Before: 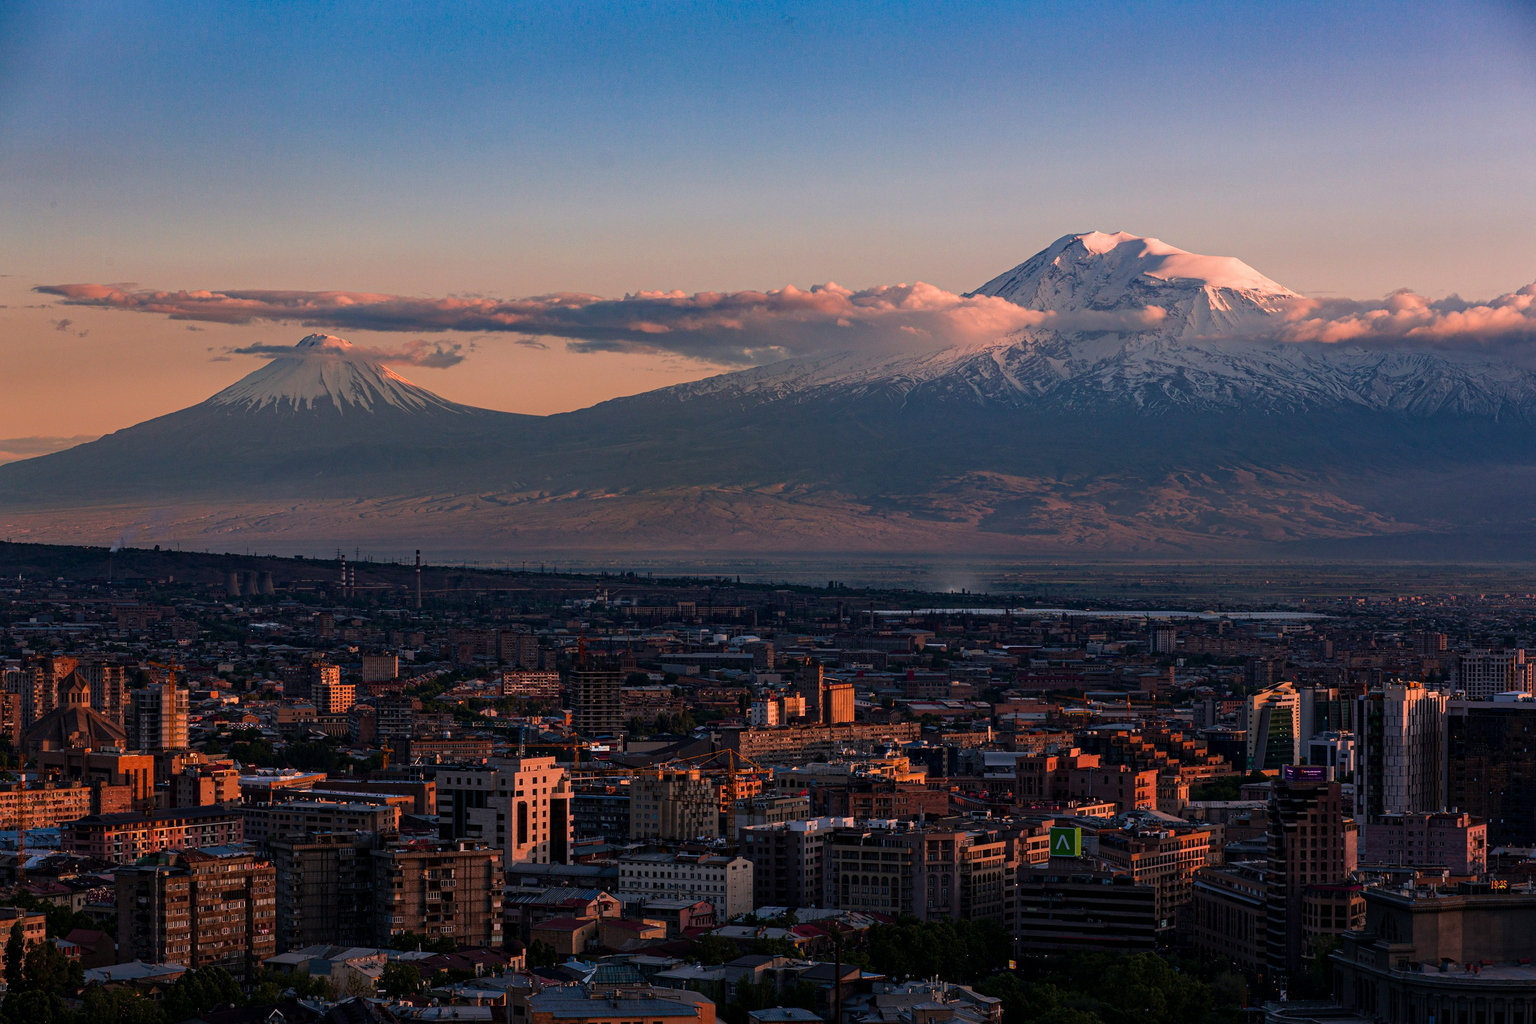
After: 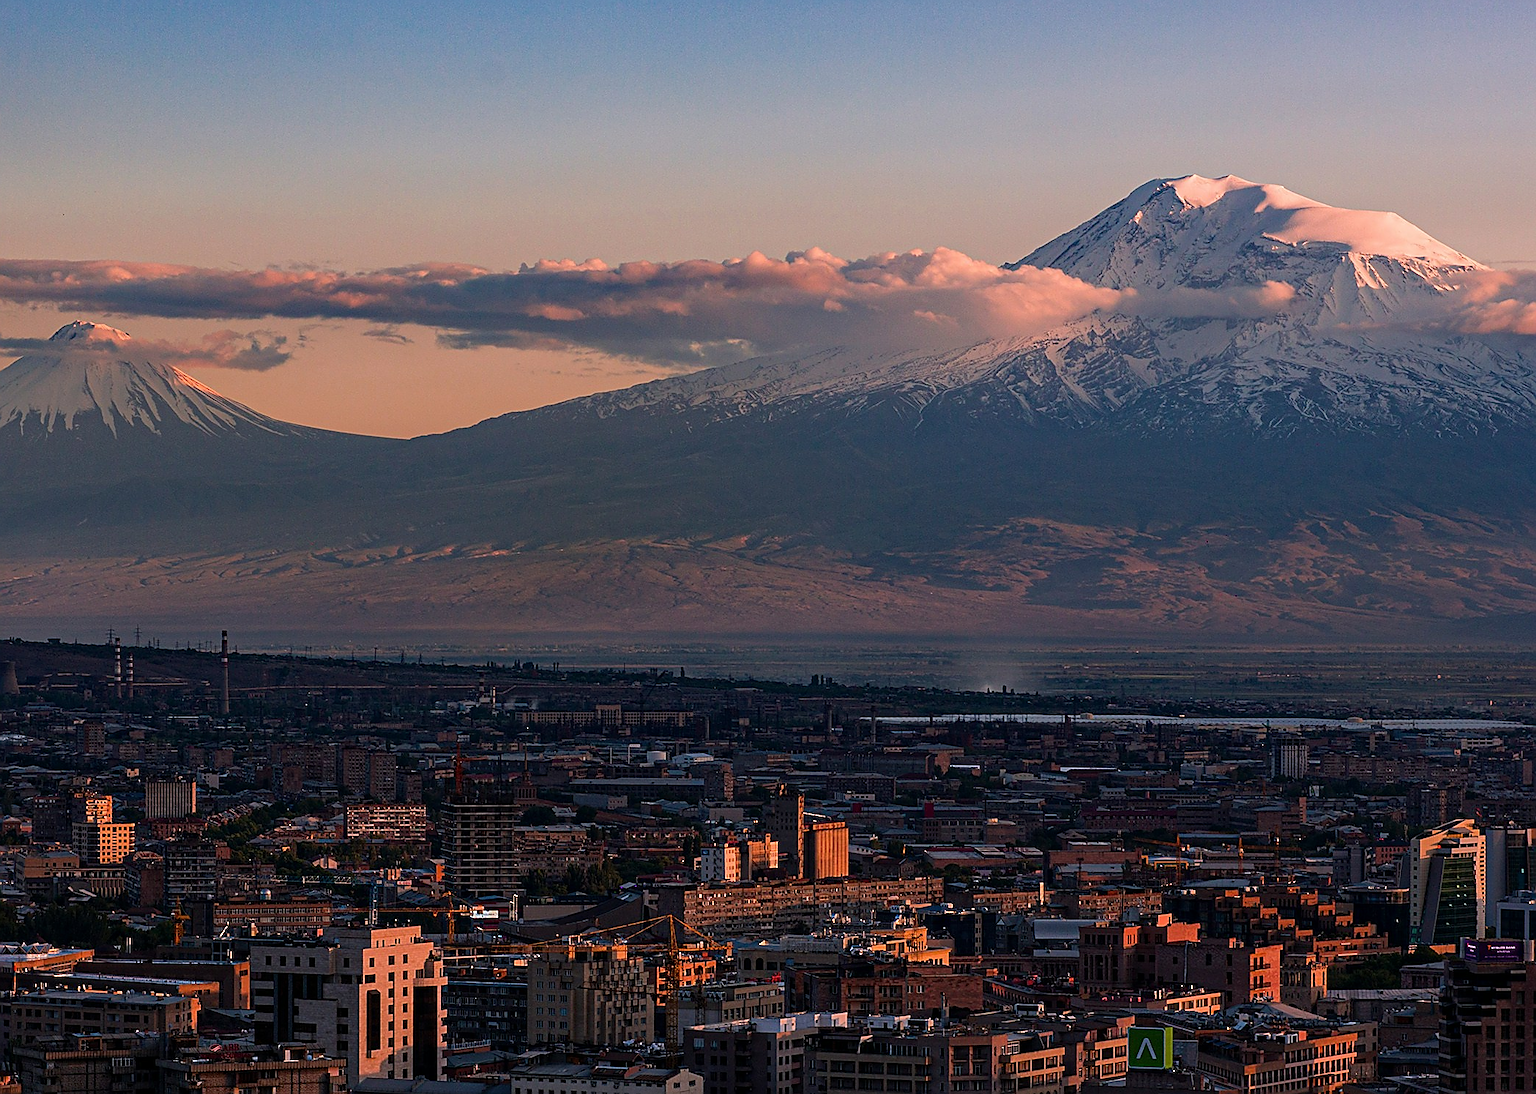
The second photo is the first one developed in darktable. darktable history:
crop and rotate: left 17.046%, top 10.659%, right 12.989%, bottom 14.553%
sharpen: radius 1.4, amount 1.25, threshold 0.7
